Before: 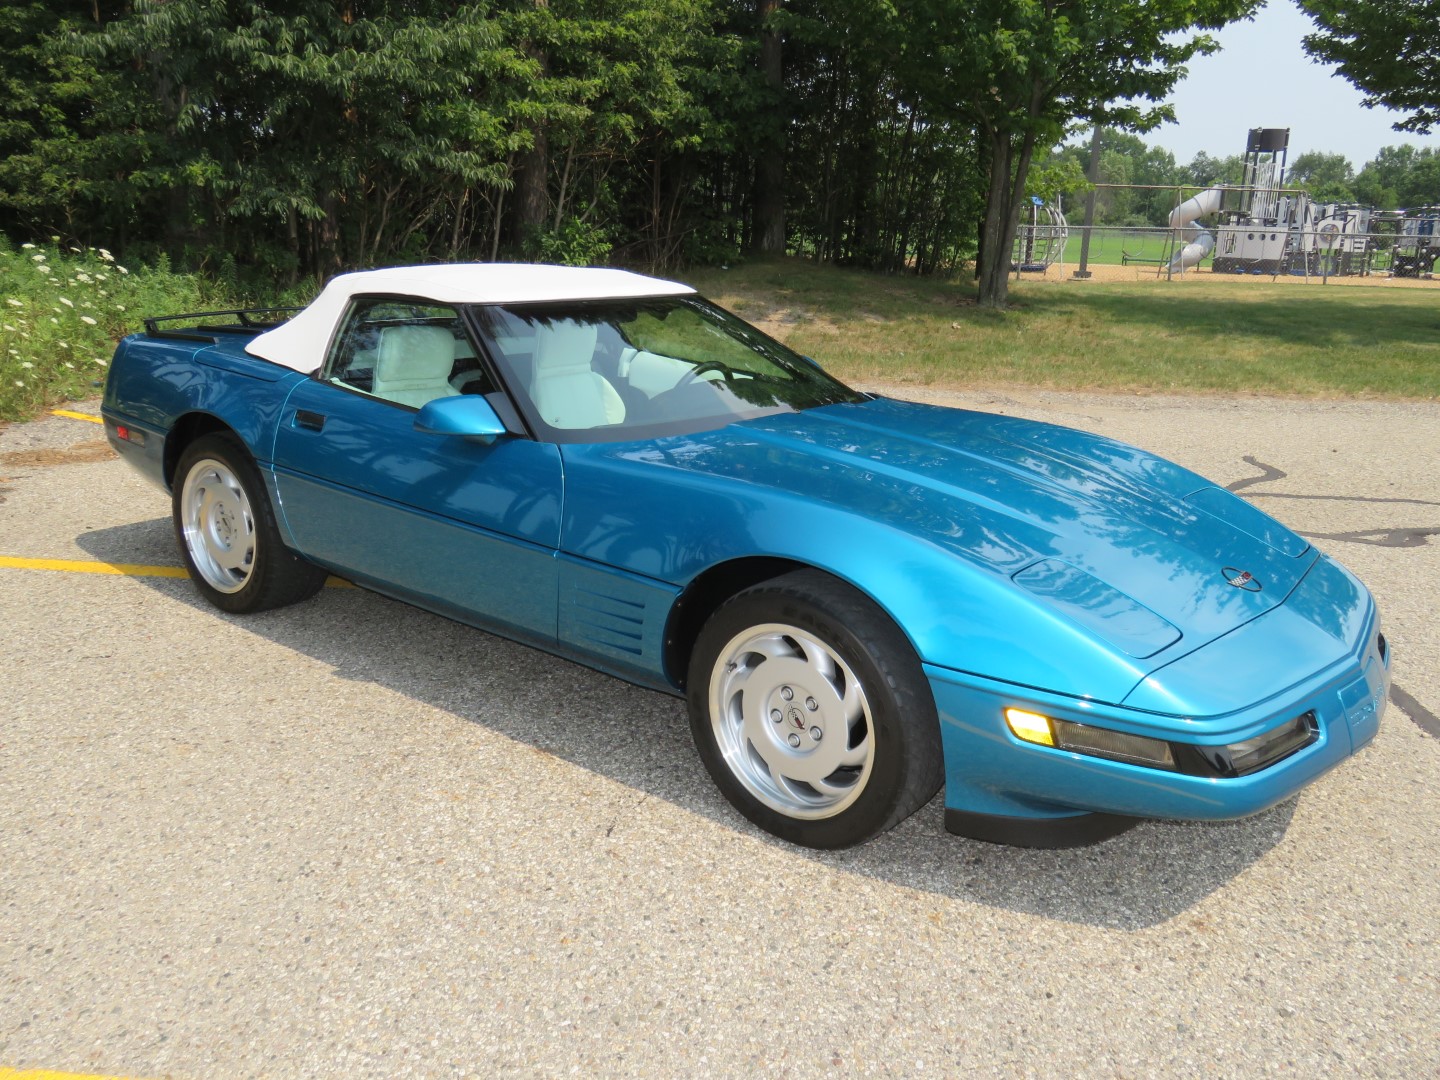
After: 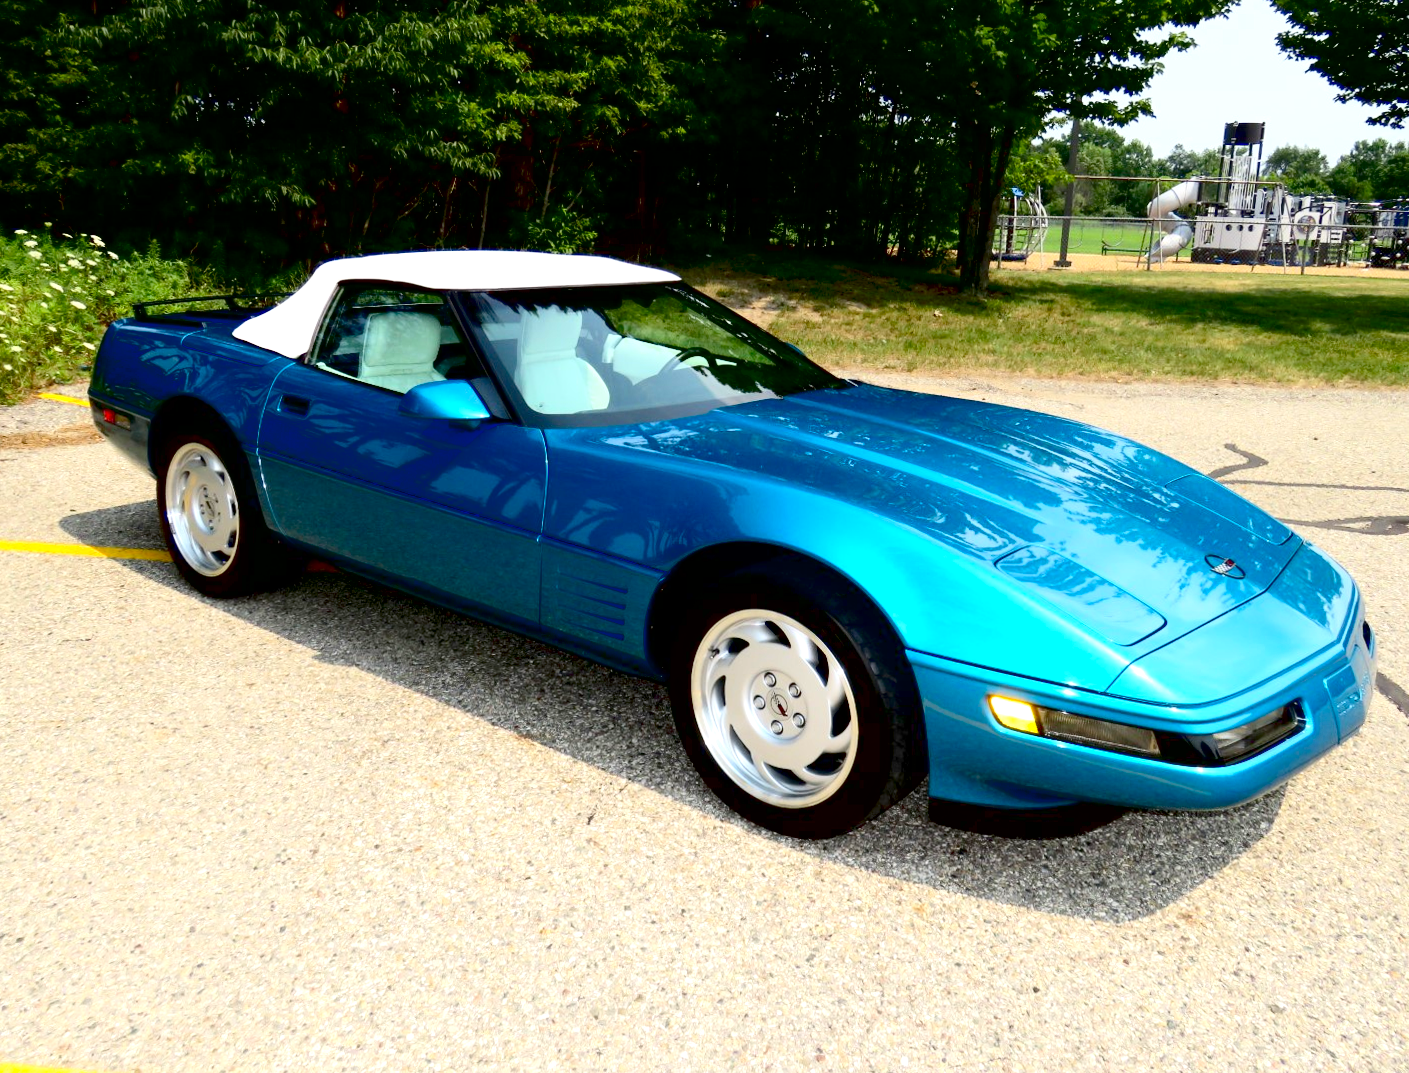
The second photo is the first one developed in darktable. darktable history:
rotate and perspective: rotation 0.226°, lens shift (vertical) -0.042, crop left 0.023, crop right 0.982, crop top 0.006, crop bottom 0.994
contrast brightness saturation: contrast 0.2, brightness -0.11, saturation 0.1
exposure: black level correction 0.04, exposure 0.5 EV, compensate highlight preservation false
